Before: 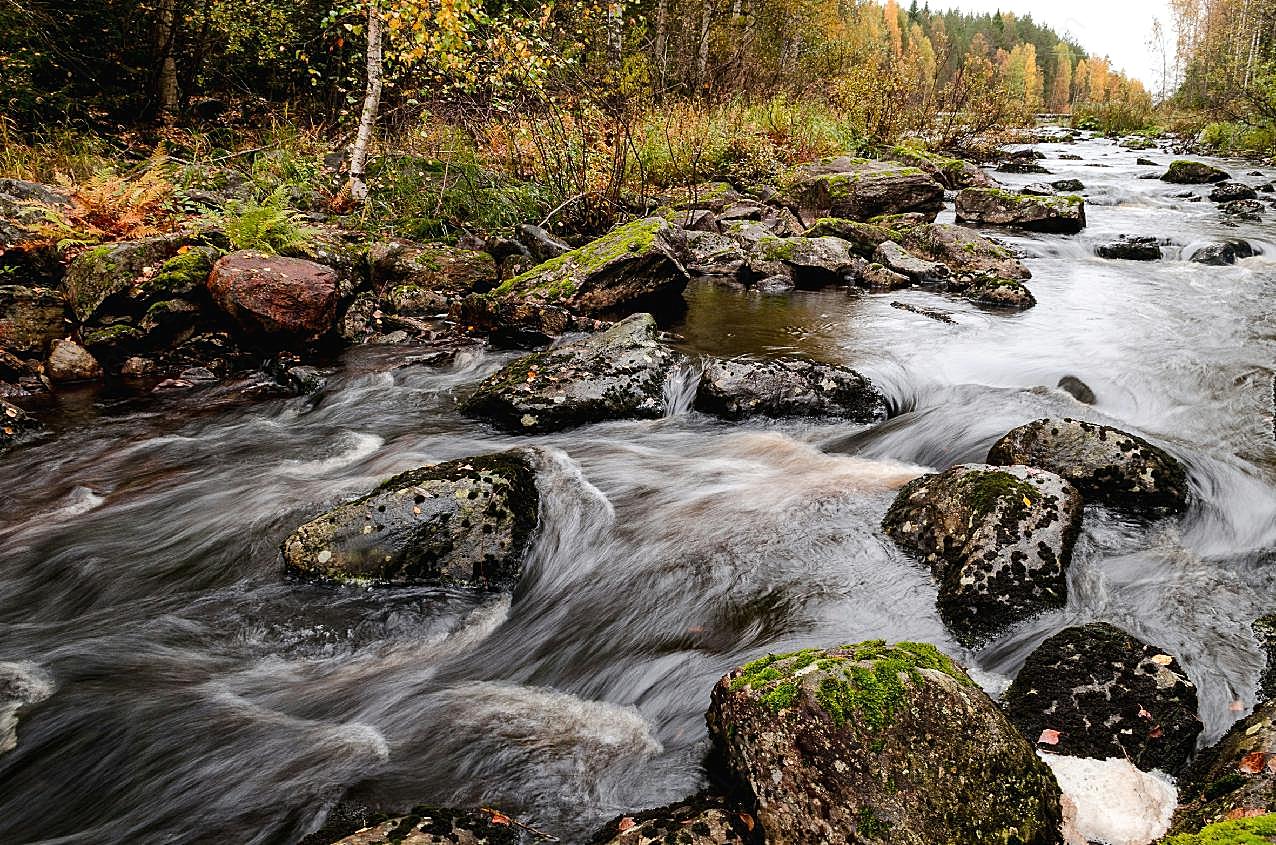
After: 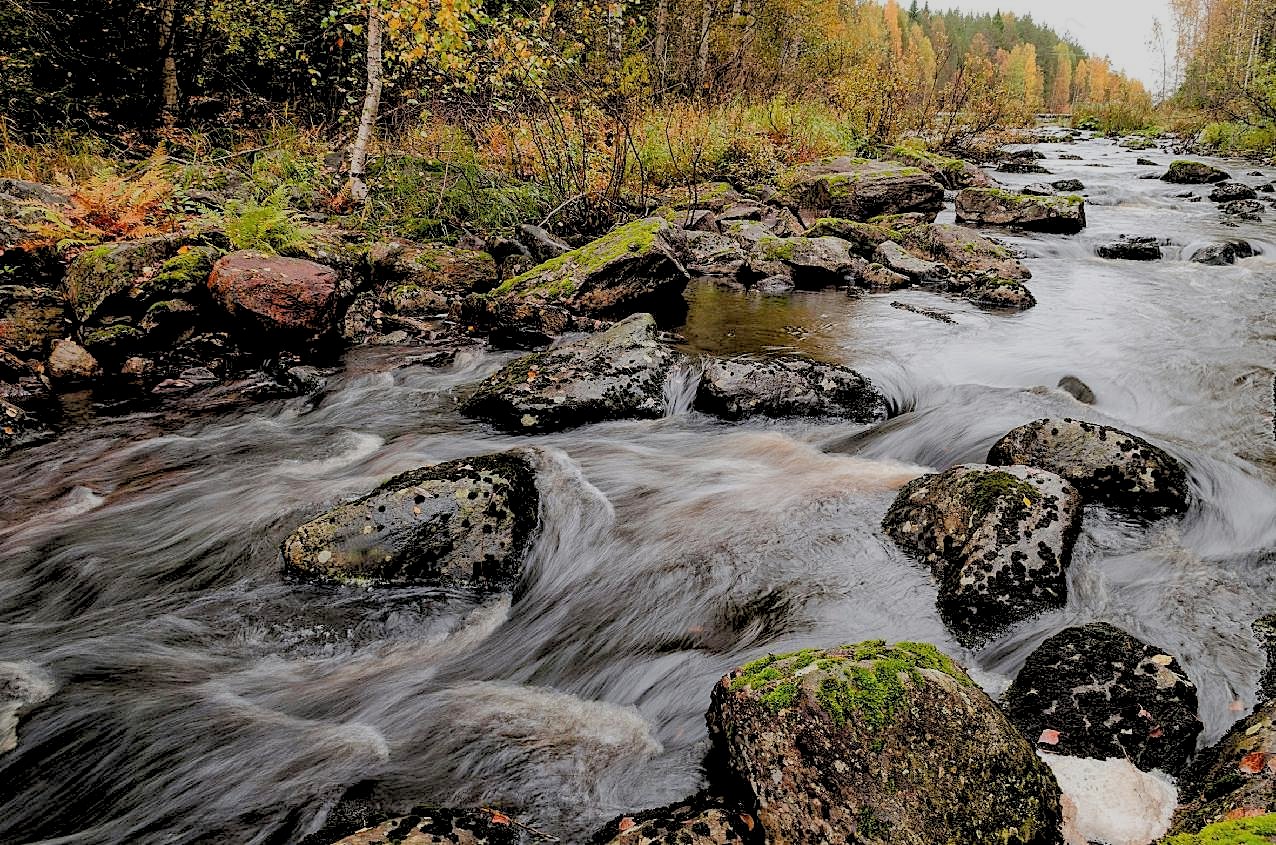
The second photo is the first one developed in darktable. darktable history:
rgb levels: preserve colors sum RGB, levels [[0.038, 0.433, 0.934], [0, 0.5, 1], [0, 0.5, 1]]
tone equalizer: -8 EV 0.25 EV, -7 EV 0.417 EV, -6 EV 0.417 EV, -5 EV 0.25 EV, -3 EV -0.25 EV, -2 EV -0.417 EV, -1 EV -0.417 EV, +0 EV -0.25 EV, edges refinement/feathering 500, mask exposure compensation -1.57 EV, preserve details guided filter
